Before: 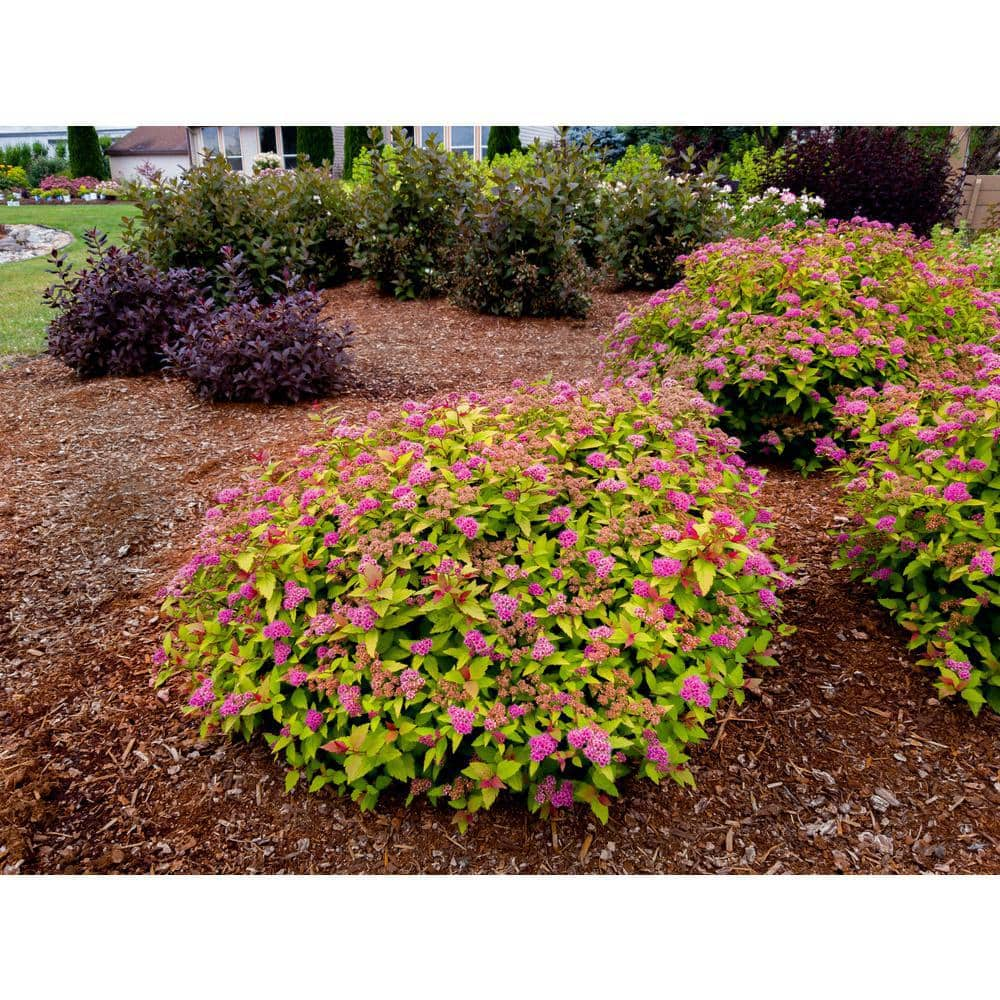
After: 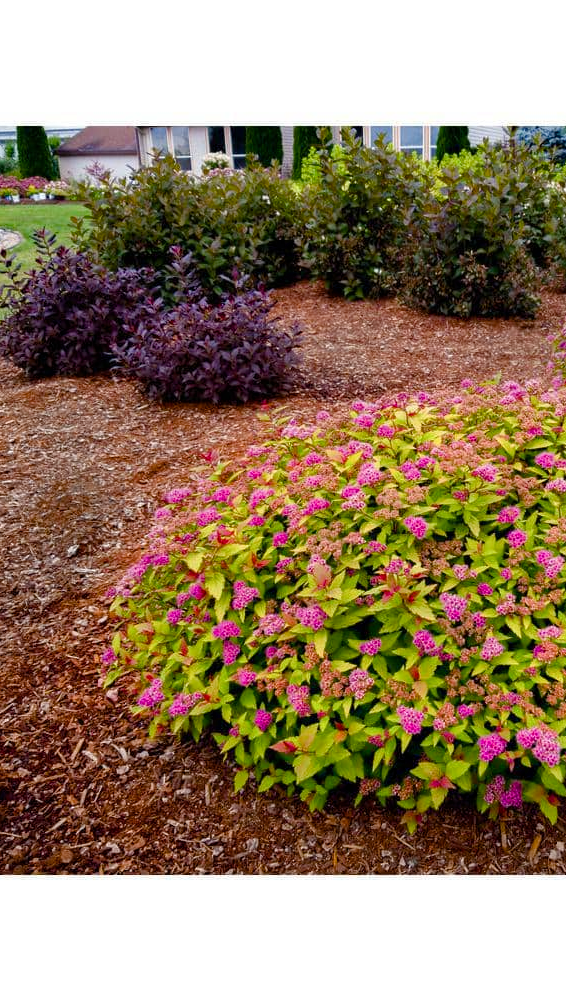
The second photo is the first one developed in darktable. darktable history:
color balance rgb: shadows lift › chroma 1.859%, shadows lift › hue 265.76°, perceptual saturation grading › global saturation 20%, perceptual saturation grading › highlights -25.332%, perceptual saturation grading › shadows 24.009%
crop: left 5.12%, right 38.229%
